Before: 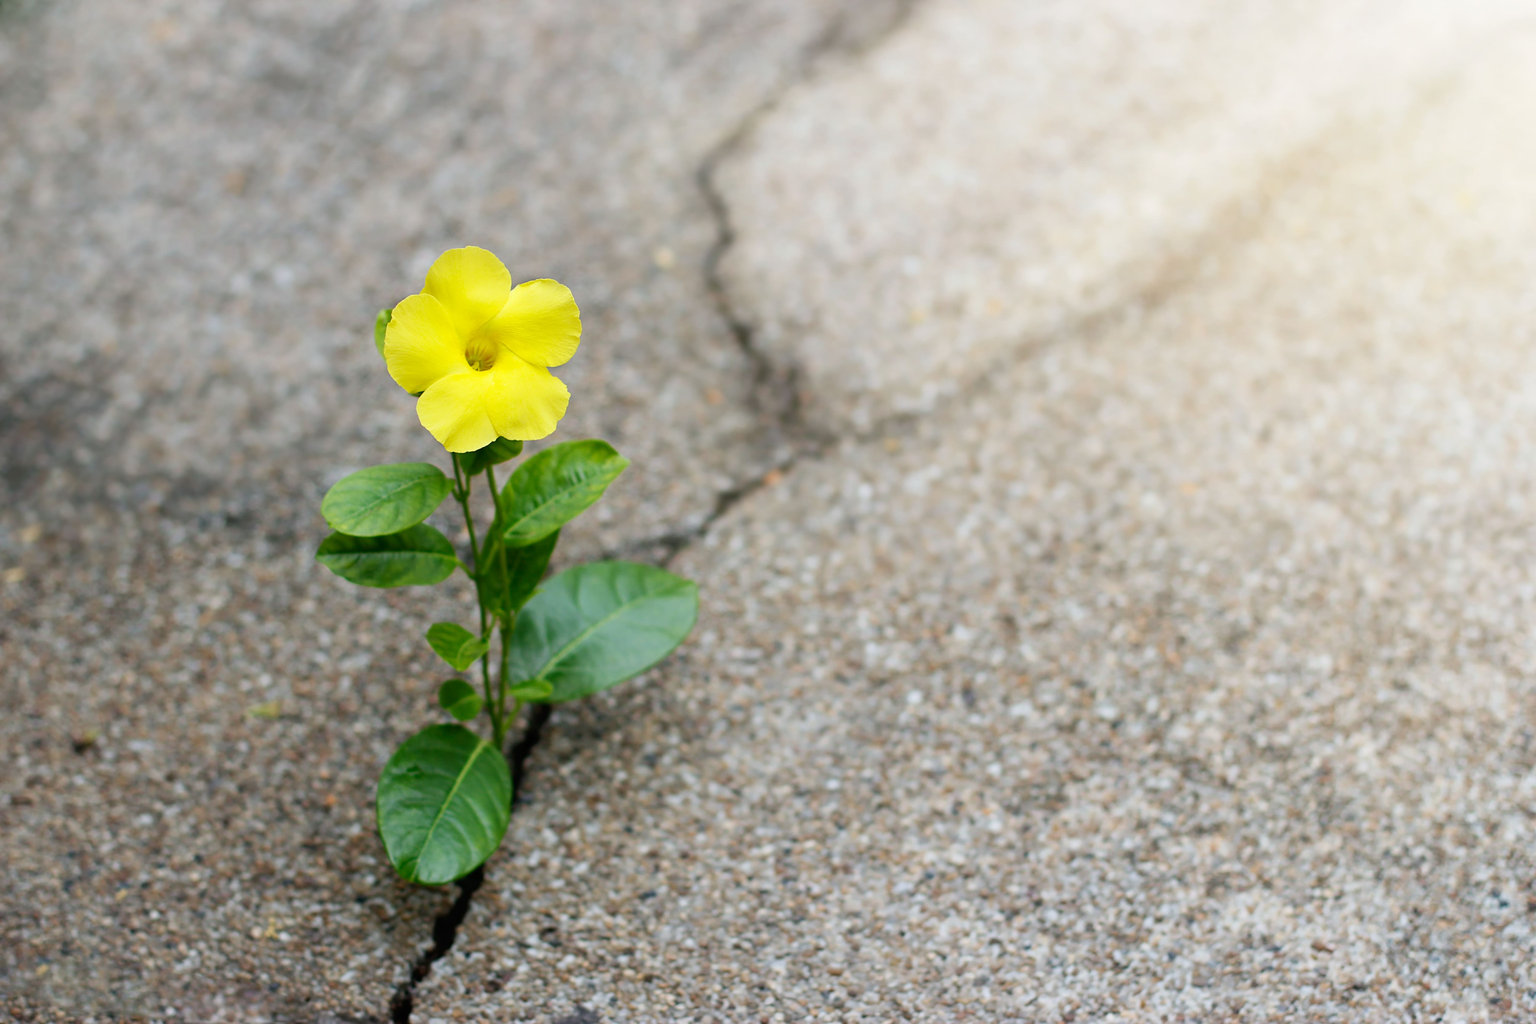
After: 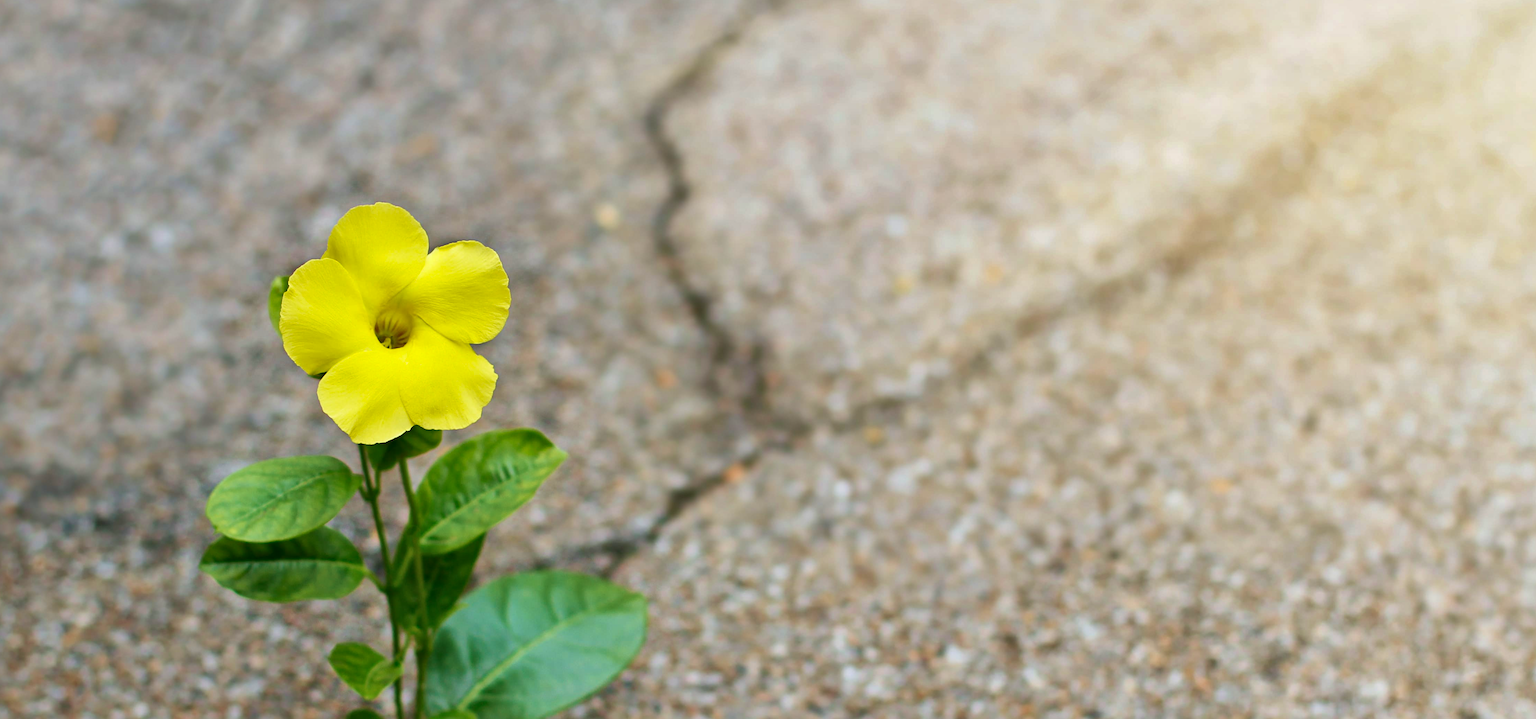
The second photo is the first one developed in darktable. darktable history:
crop and rotate: left 9.462%, top 7.176%, right 5.013%, bottom 32.72%
local contrast: mode bilateral grid, contrast 21, coarseness 50, detail 119%, midtone range 0.2
velvia: strength 45.63%
shadows and highlights: soften with gaussian
